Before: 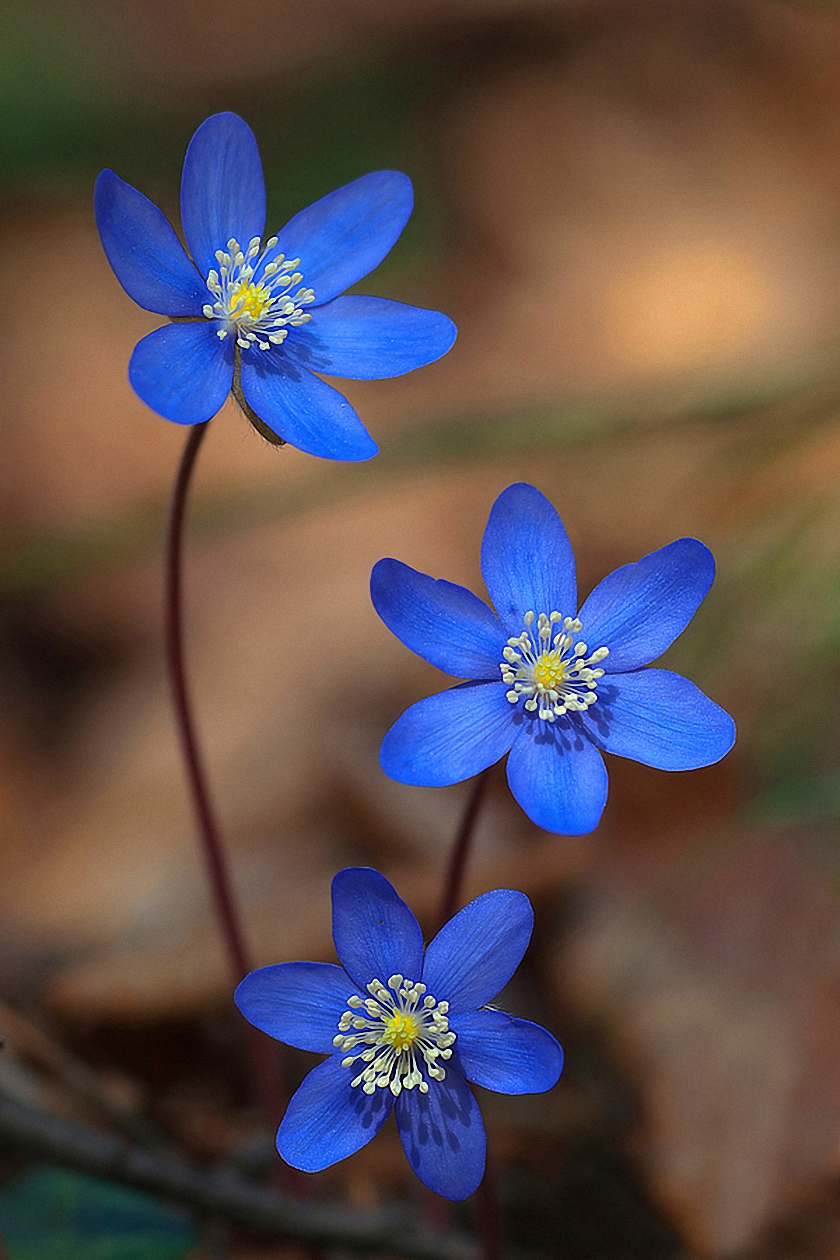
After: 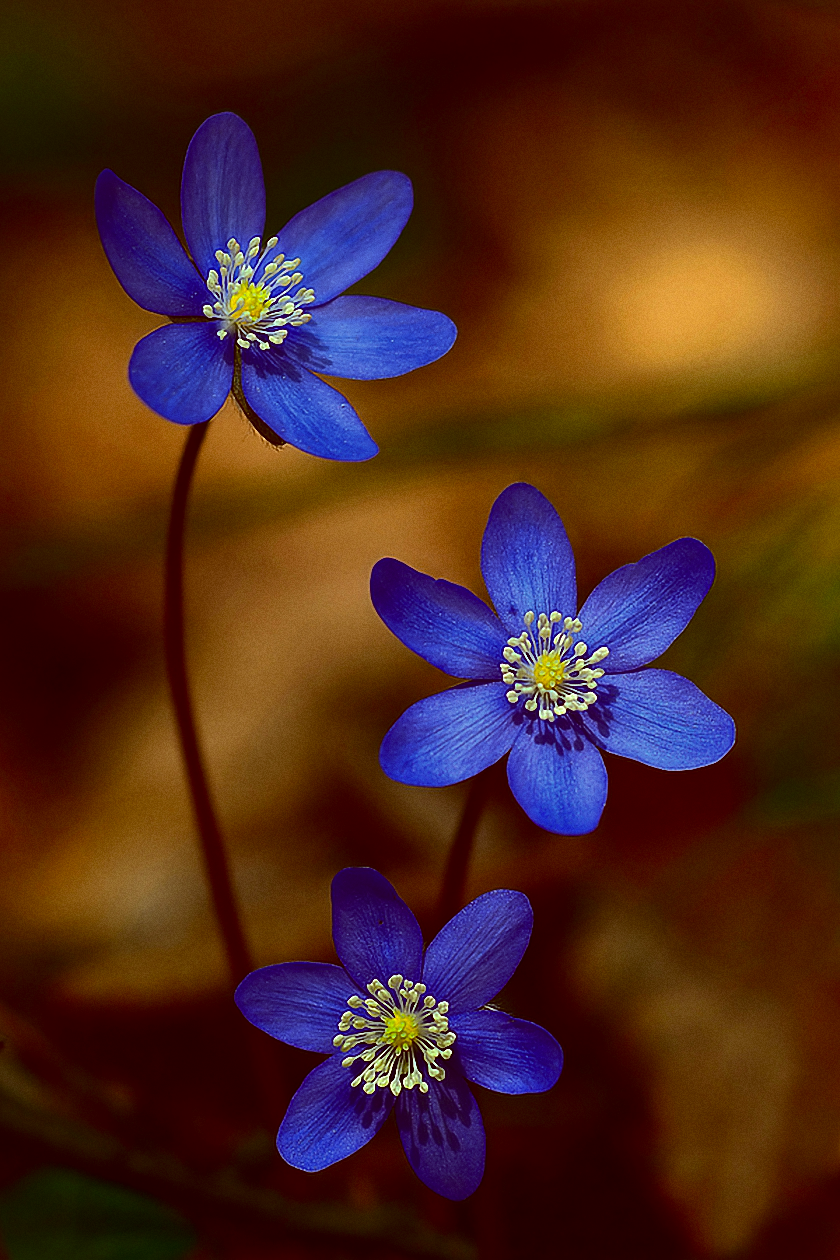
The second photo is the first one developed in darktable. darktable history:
sharpen: amount 0.203
shadows and highlights: shadows 30.25
color correction: highlights a* -5.53, highlights b* 9.79, shadows a* 9.95, shadows b* 25.04
contrast brightness saturation: contrast 0.241, brightness -0.24, saturation 0.147
